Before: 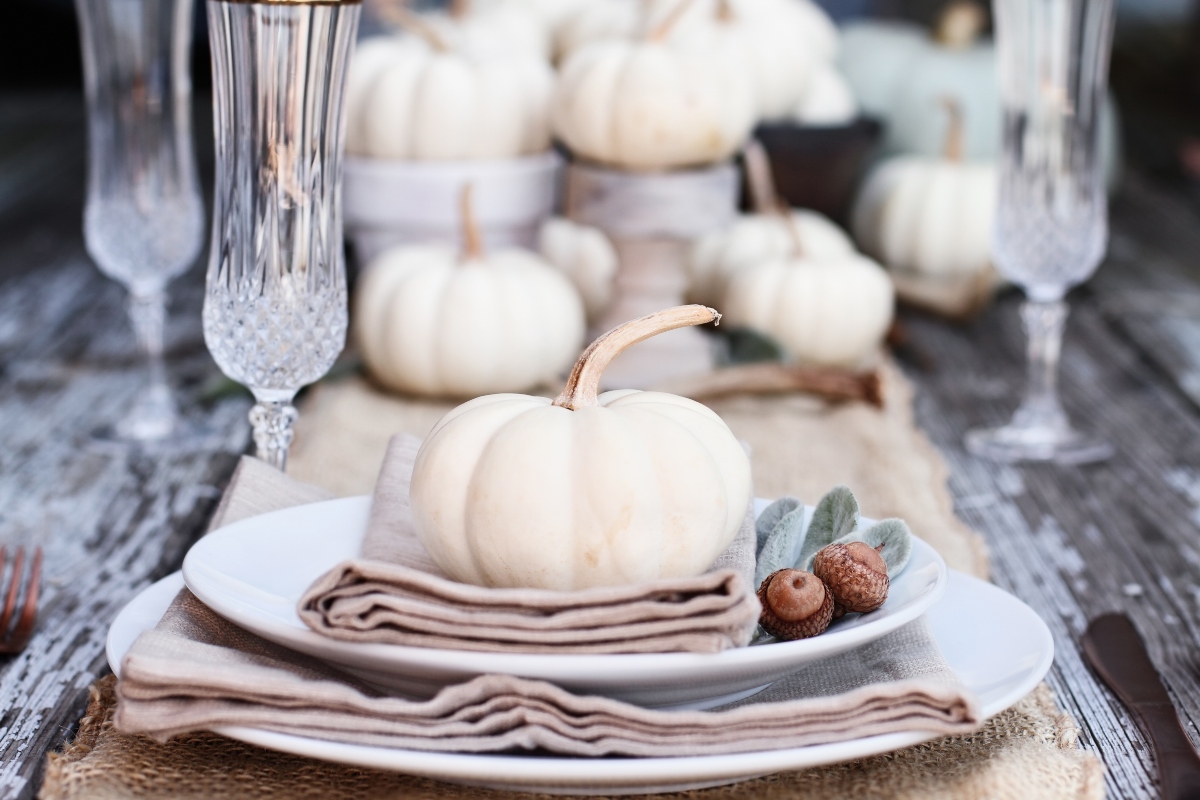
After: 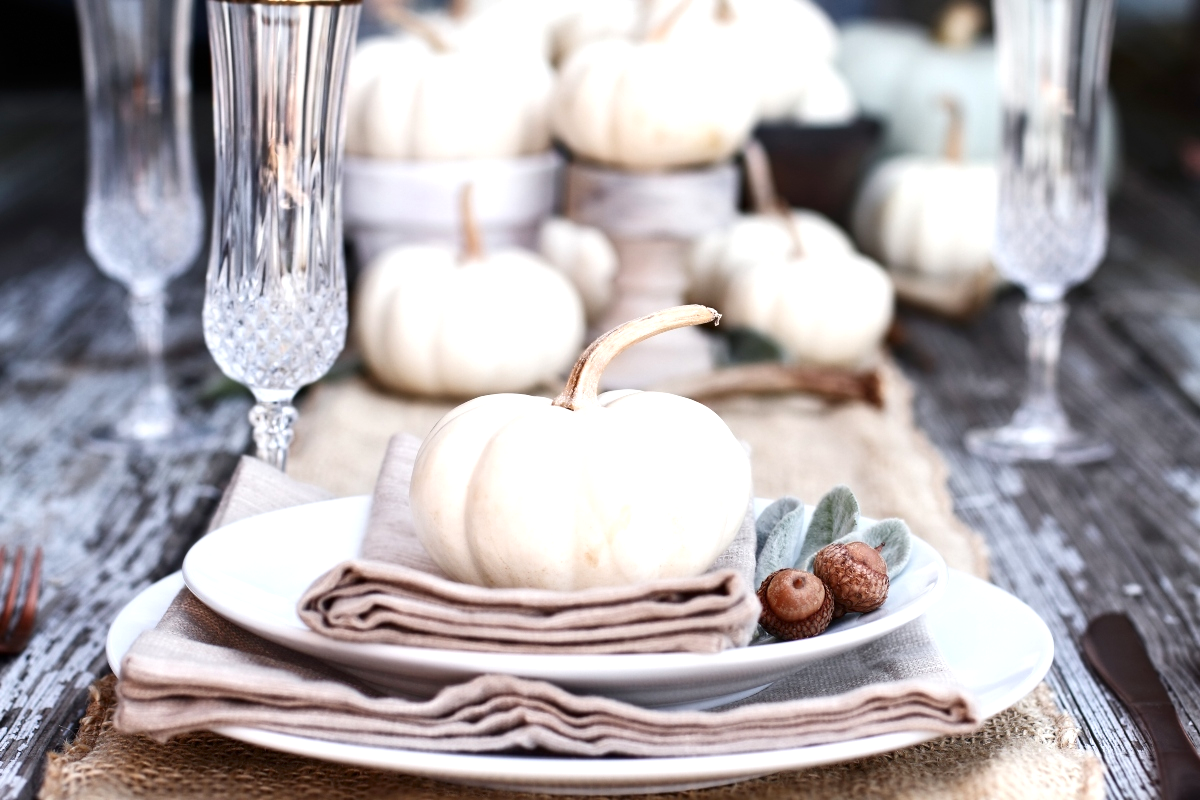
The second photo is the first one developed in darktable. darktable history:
contrast brightness saturation: brightness -0.09
exposure: exposure 0.426 EV, compensate highlight preservation false
